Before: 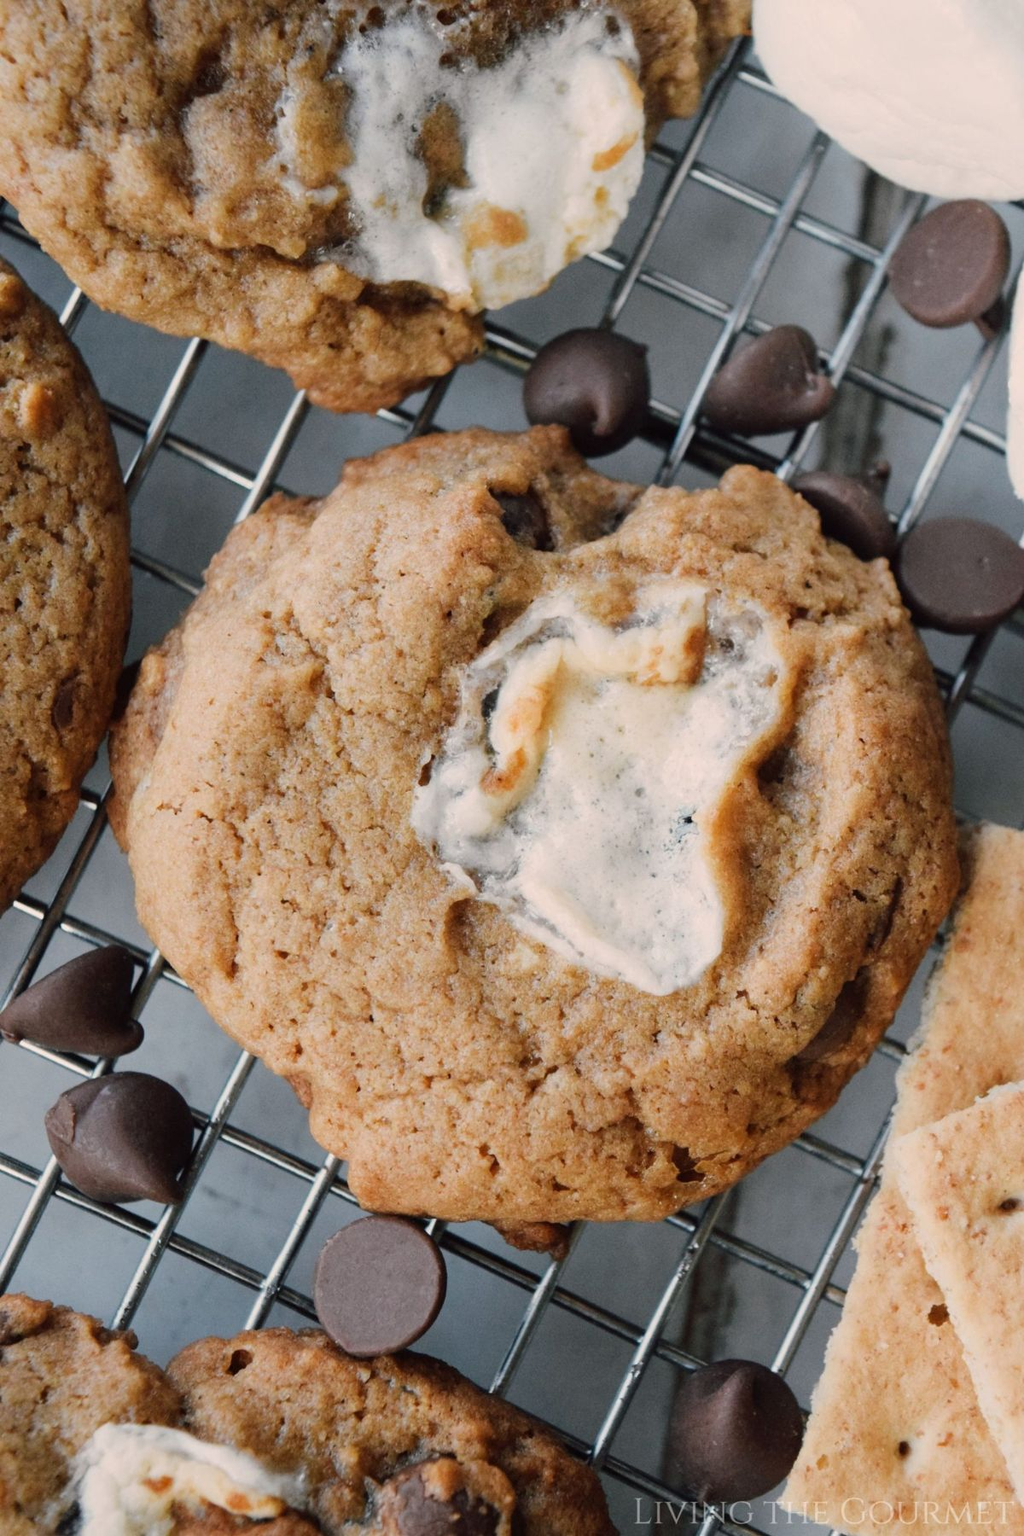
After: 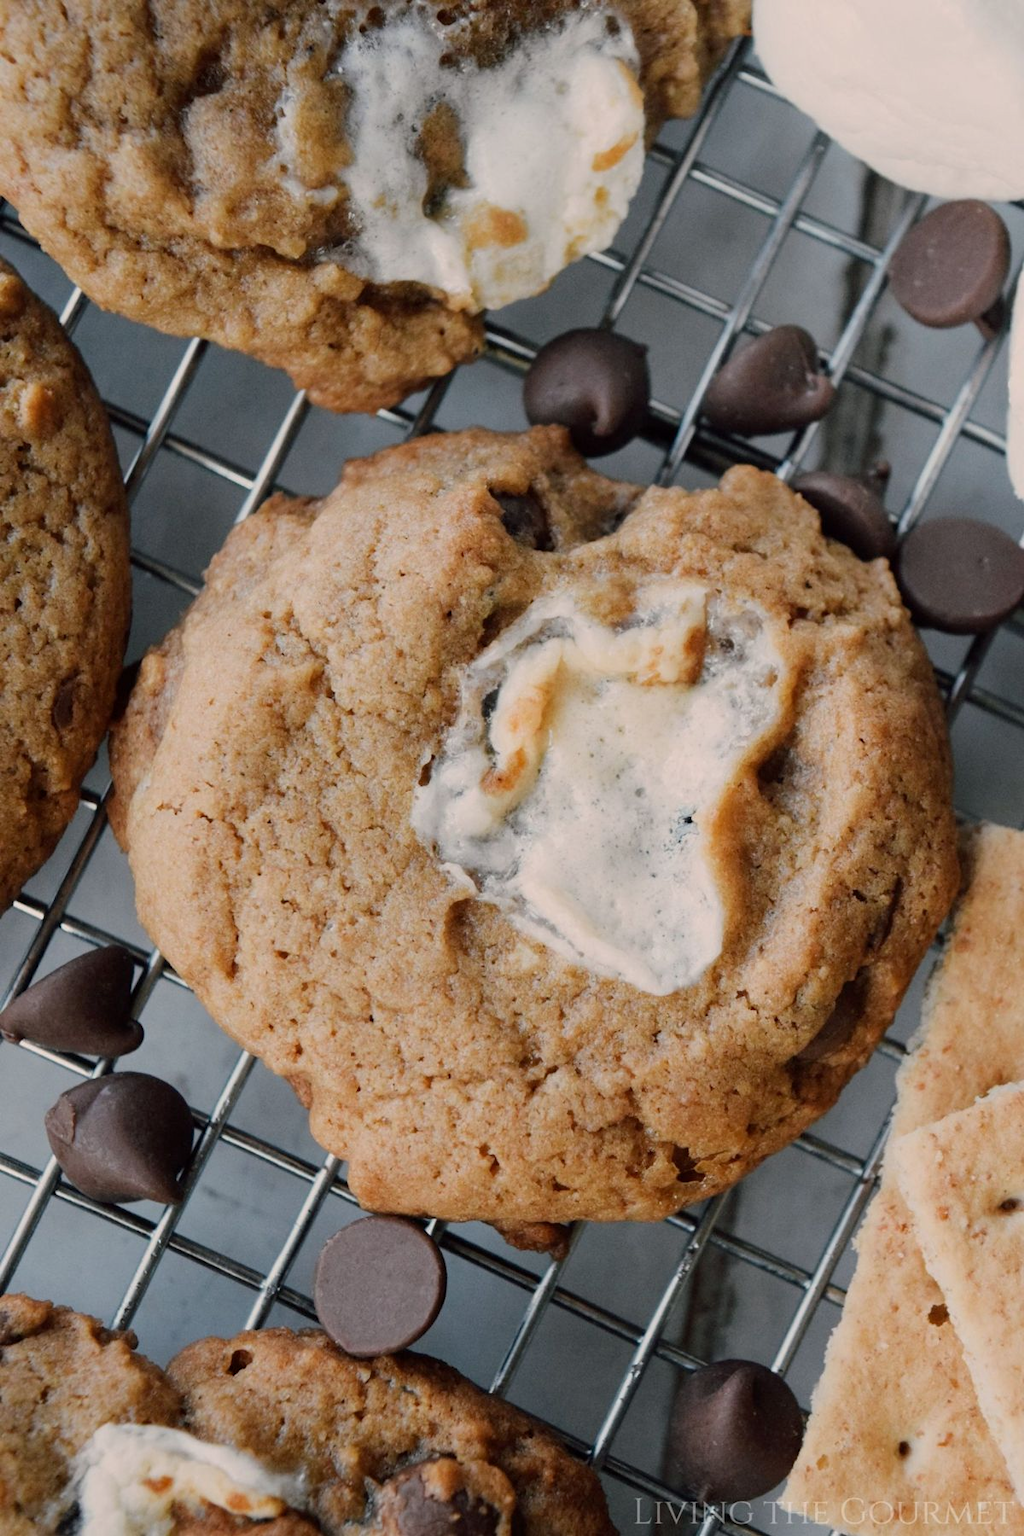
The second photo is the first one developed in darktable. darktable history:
exposure: black level correction 0.001, exposure -0.2 EV, compensate highlight preservation false
color balance: contrast -0.5%
